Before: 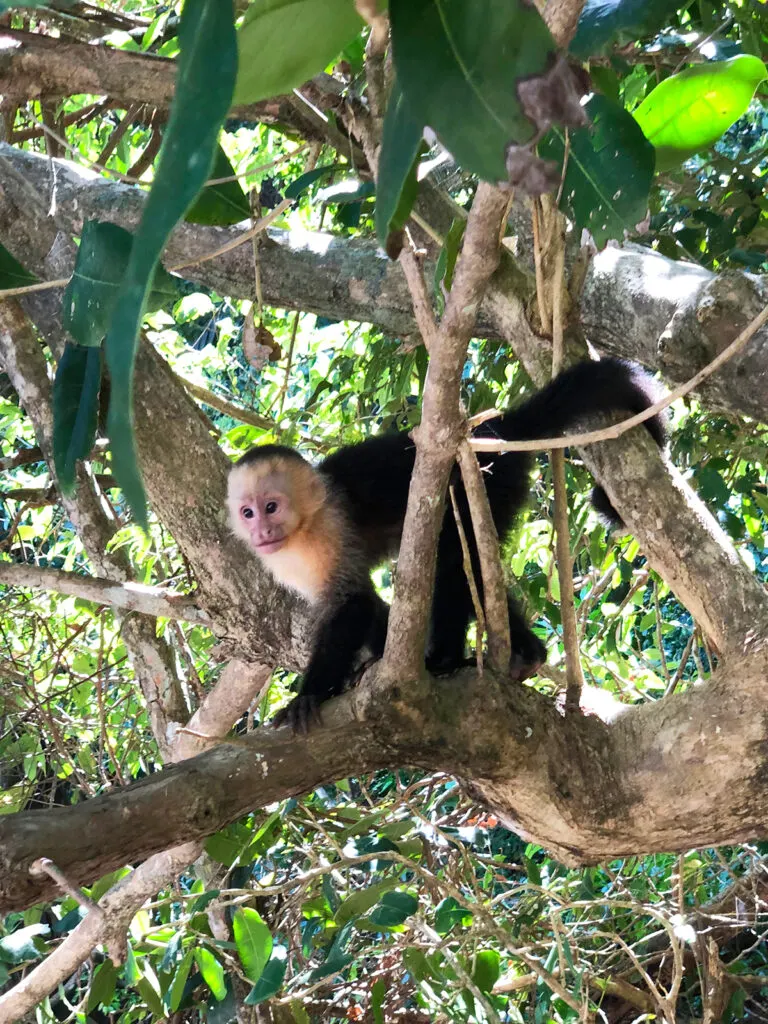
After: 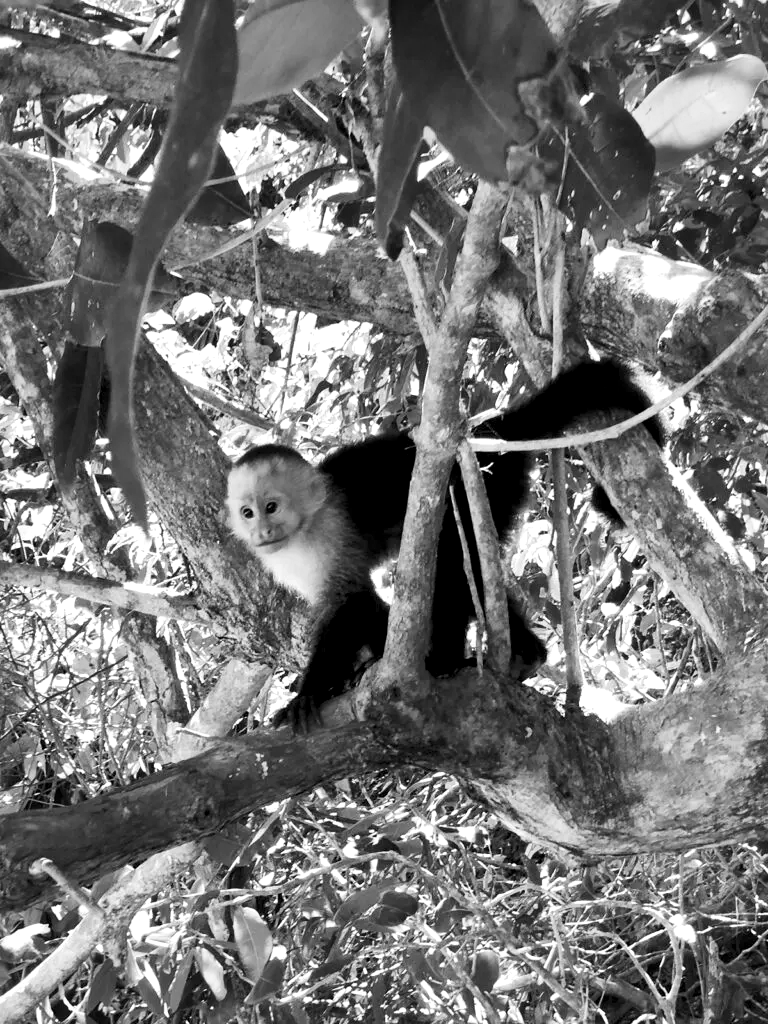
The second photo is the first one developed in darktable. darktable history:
color calibration: x 0.37, y 0.382, temperature 4313.32 K
shadows and highlights: shadows 24.5, highlights -78.15, soften with gaussian
local contrast: mode bilateral grid, contrast 100, coarseness 100, detail 165%, midtone range 0.2
monochrome: on, module defaults
